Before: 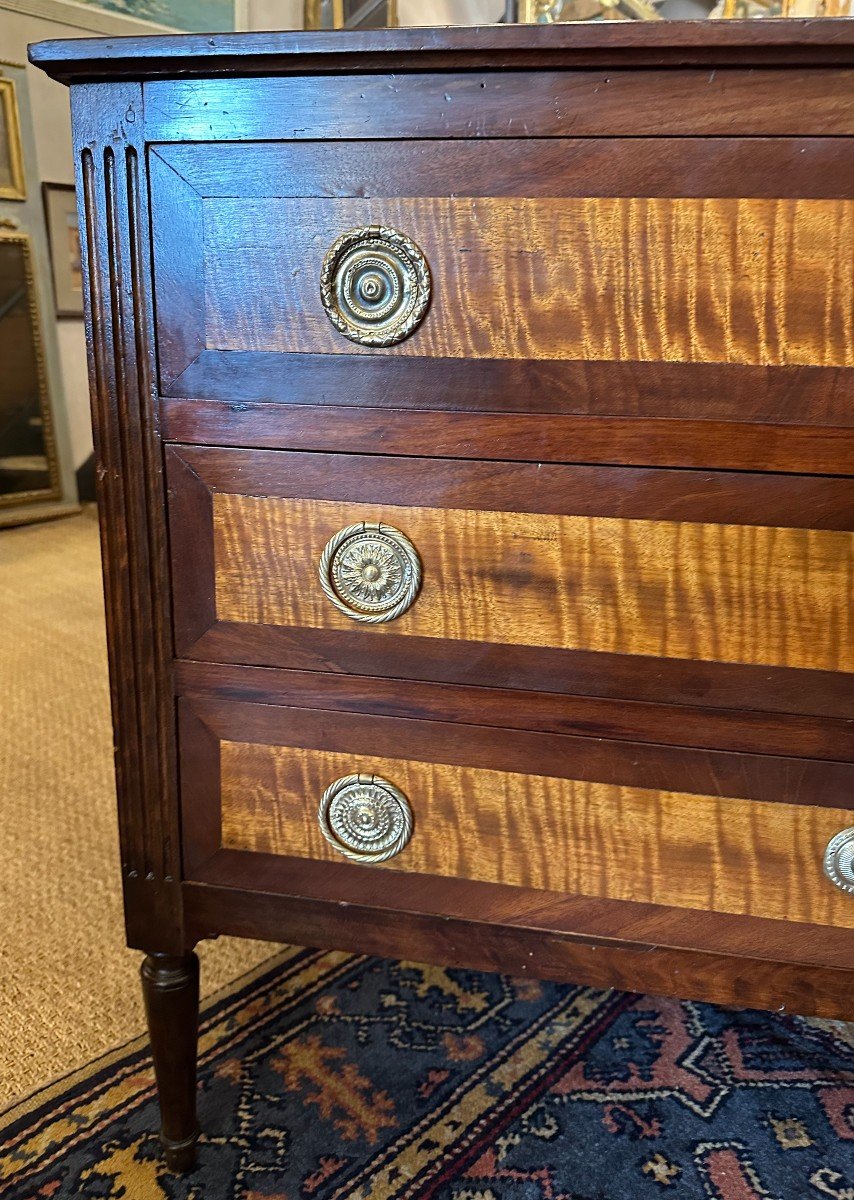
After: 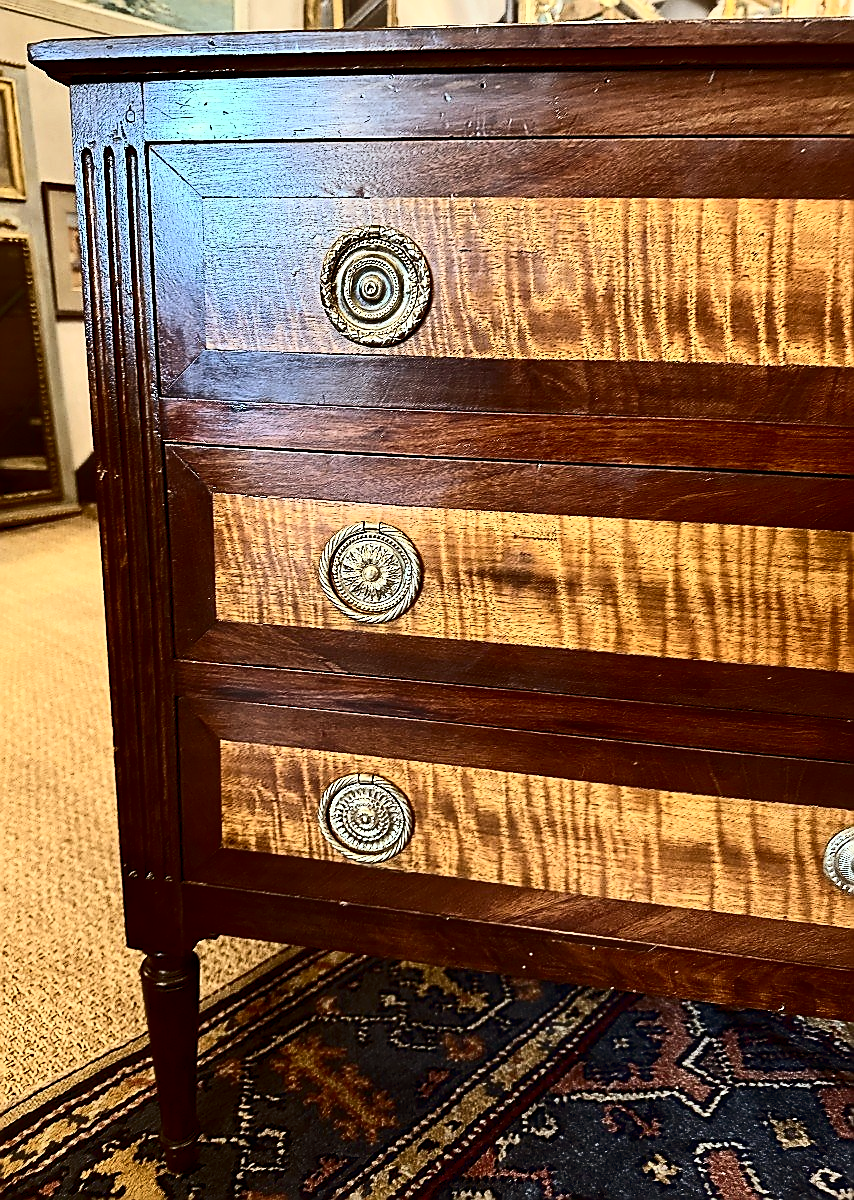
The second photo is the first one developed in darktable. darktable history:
contrast brightness saturation: contrast 0.49, saturation -0.101
sharpen: radius 1.429, amount 1.238, threshold 0.803
color balance rgb: shadows lift › chroma 0.957%, shadows lift › hue 115.12°, power › luminance 9.843%, power › chroma 2.825%, power › hue 58.75°, perceptual saturation grading › global saturation 0.043%
